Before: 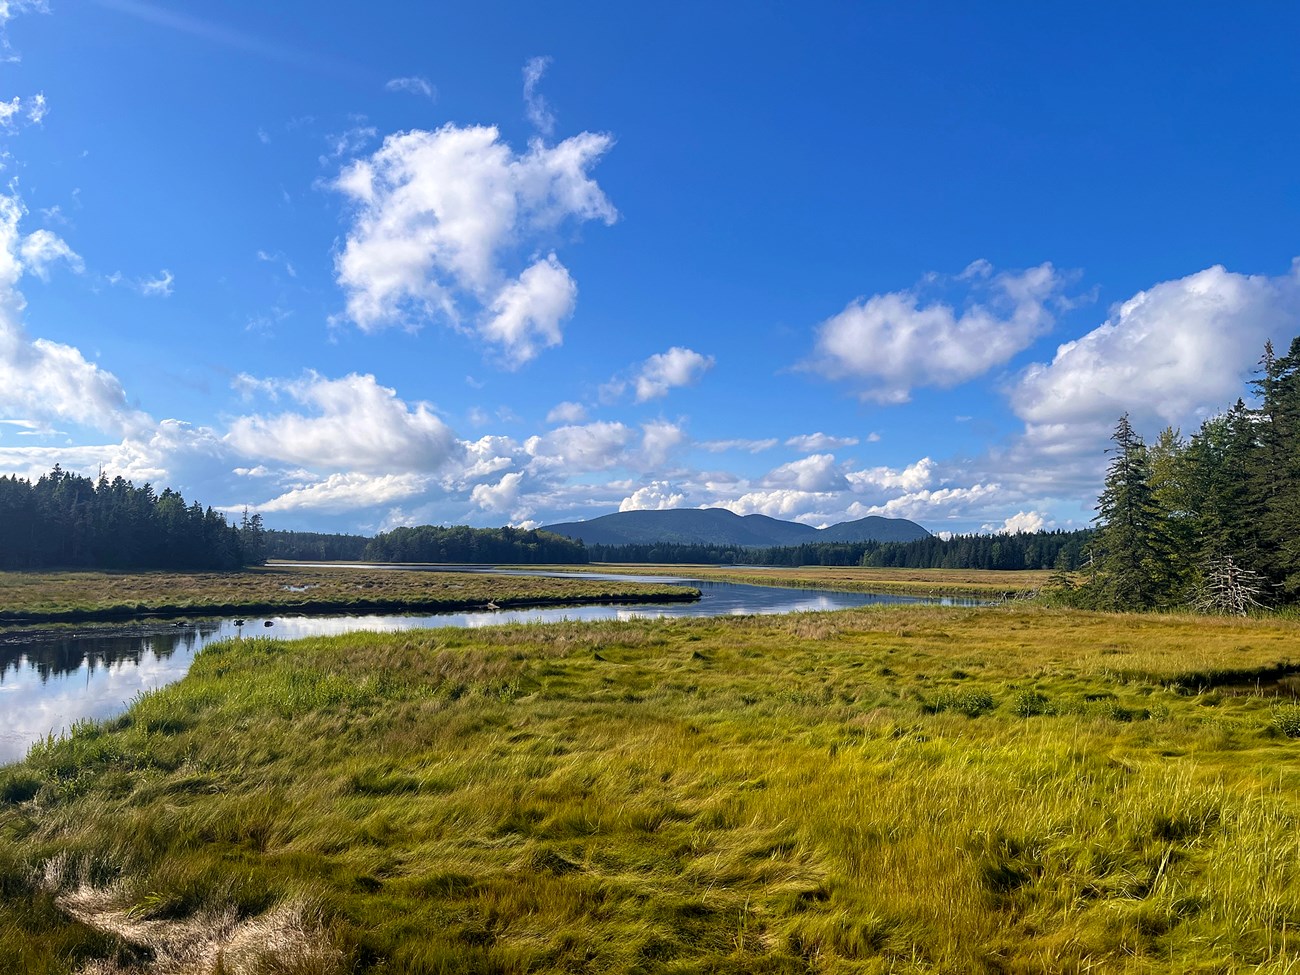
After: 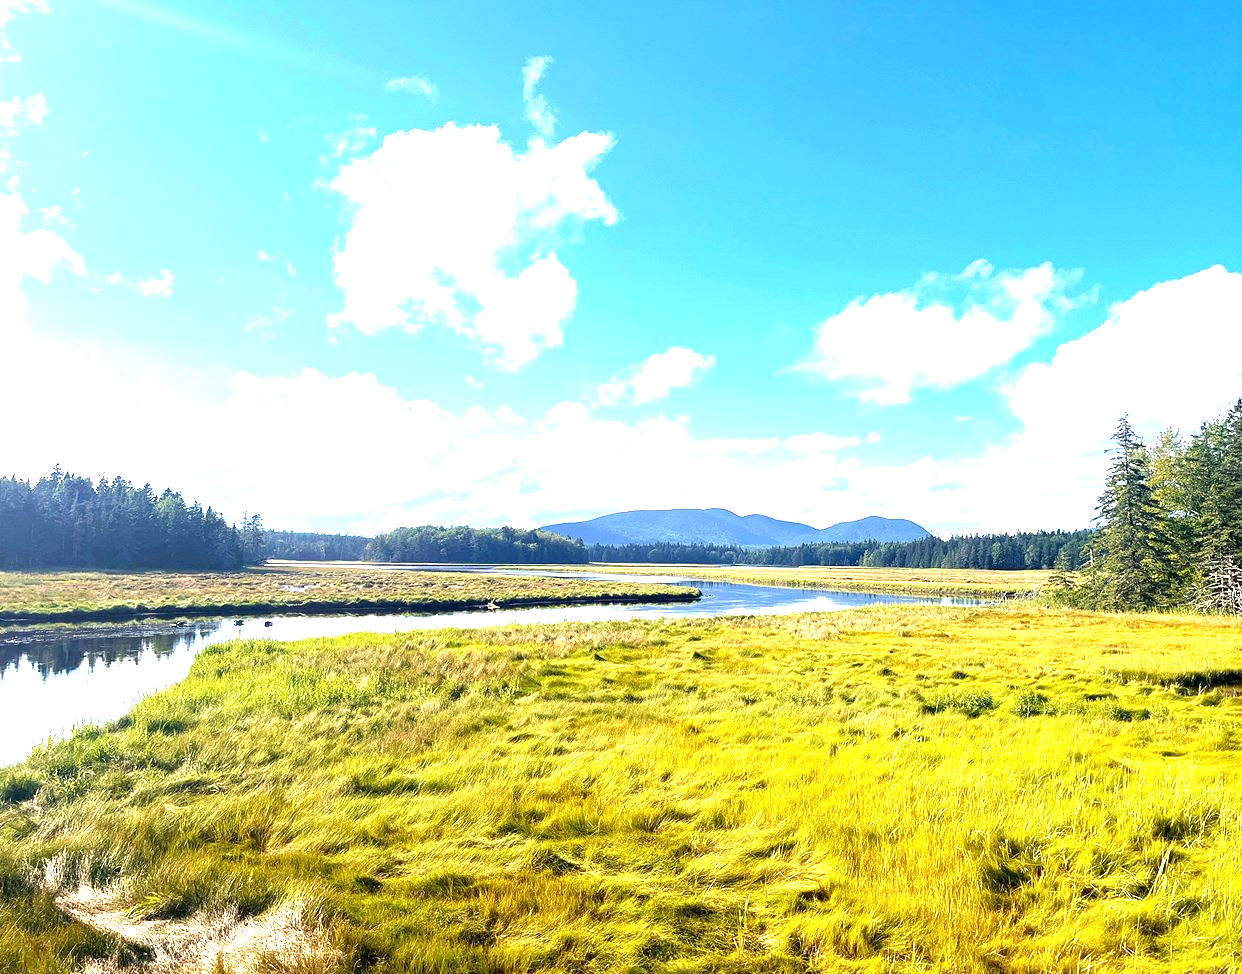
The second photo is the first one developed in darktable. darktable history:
exposure: exposure 2.202 EV, compensate highlight preservation false
crop: right 4.461%, bottom 0.021%
